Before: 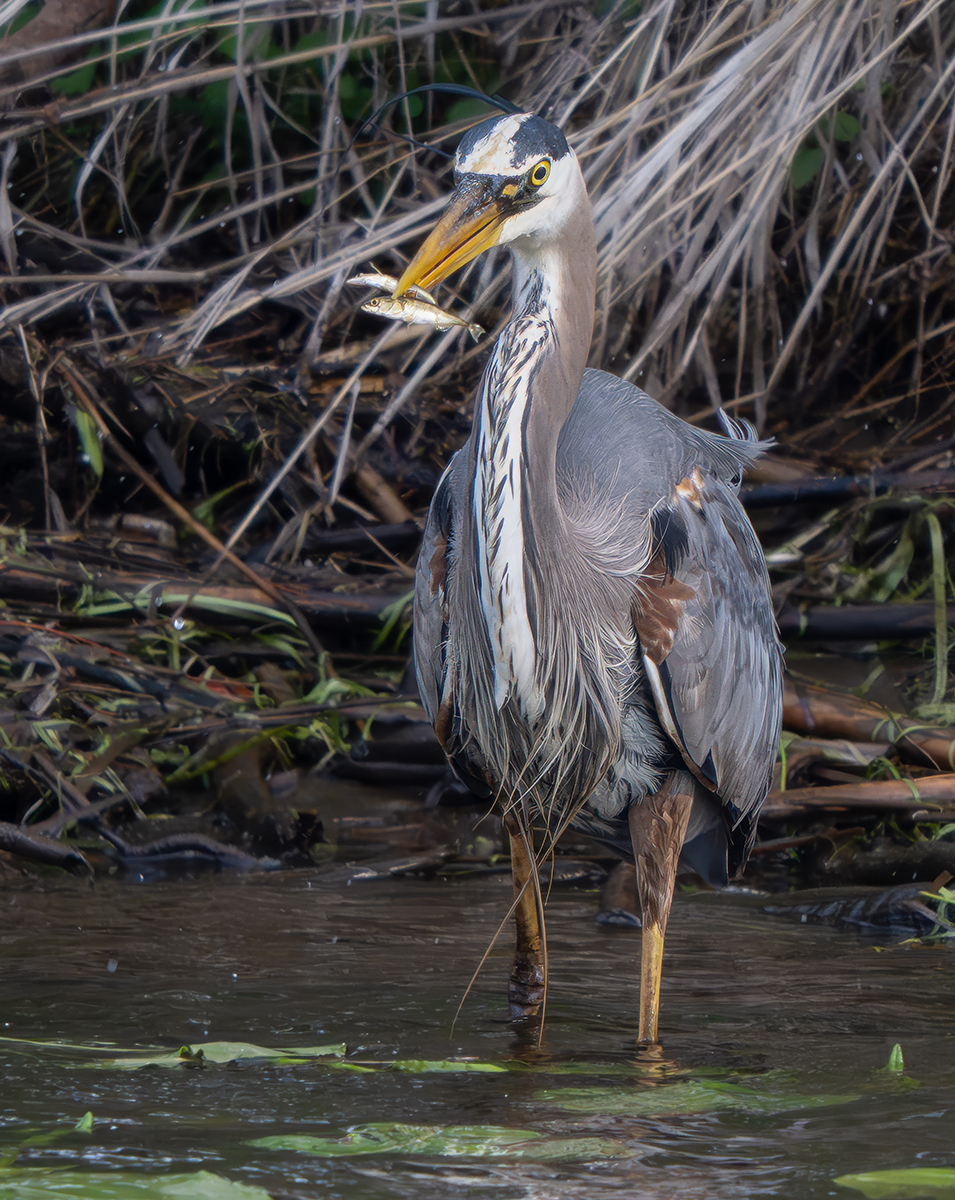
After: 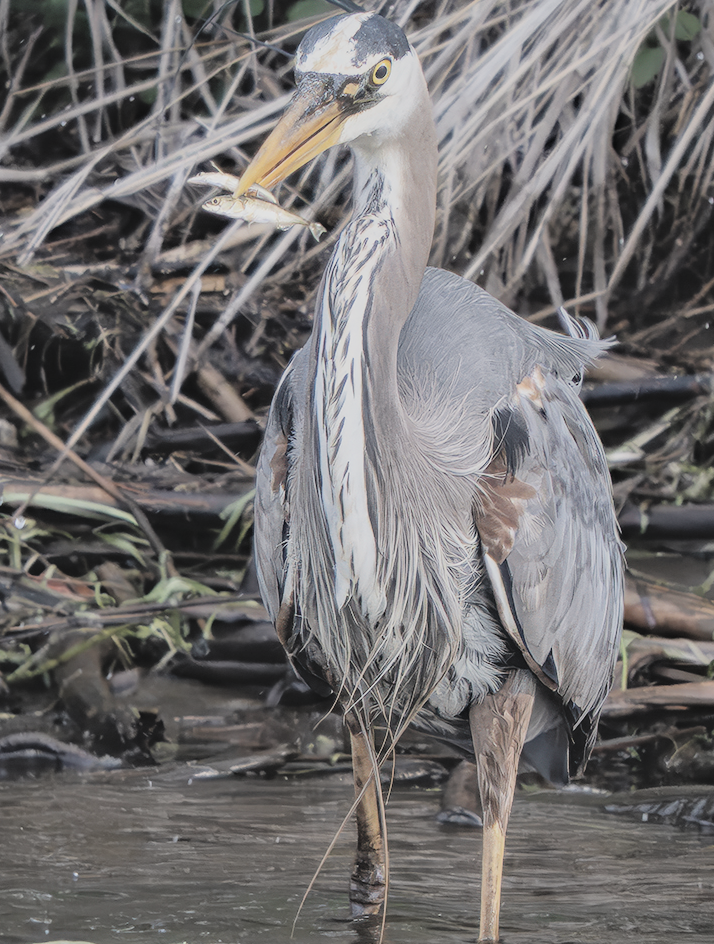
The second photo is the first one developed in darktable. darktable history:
shadows and highlights: white point adjustment -3.74, highlights -63.75, soften with gaussian
tone equalizer: on, module defaults
contrast brightness saturation: brightness 0.189, saturation -0.504
filmic rgb: black relative exposure -6.79 EV, white relative exposure 5.83 EV, hardness 2.72
crop: left 16.726%, top 8.471%, right 8.258%, bottom 12.418%
exposure: black level correction -0.006, exposure 1 EV, compensate highlight preservation false
haze removal: compatibility mode true, adaptive false
